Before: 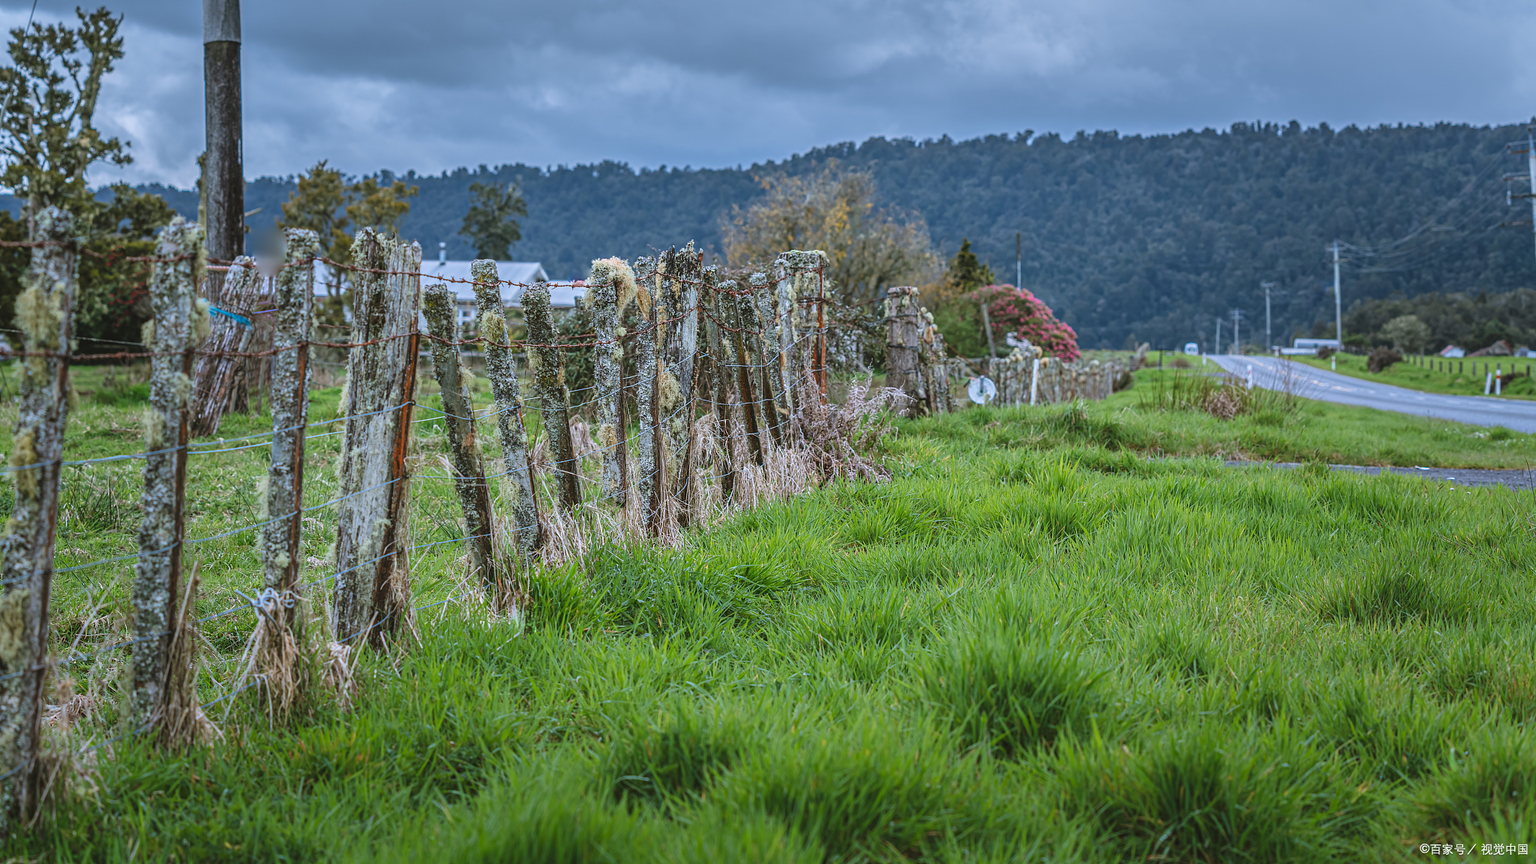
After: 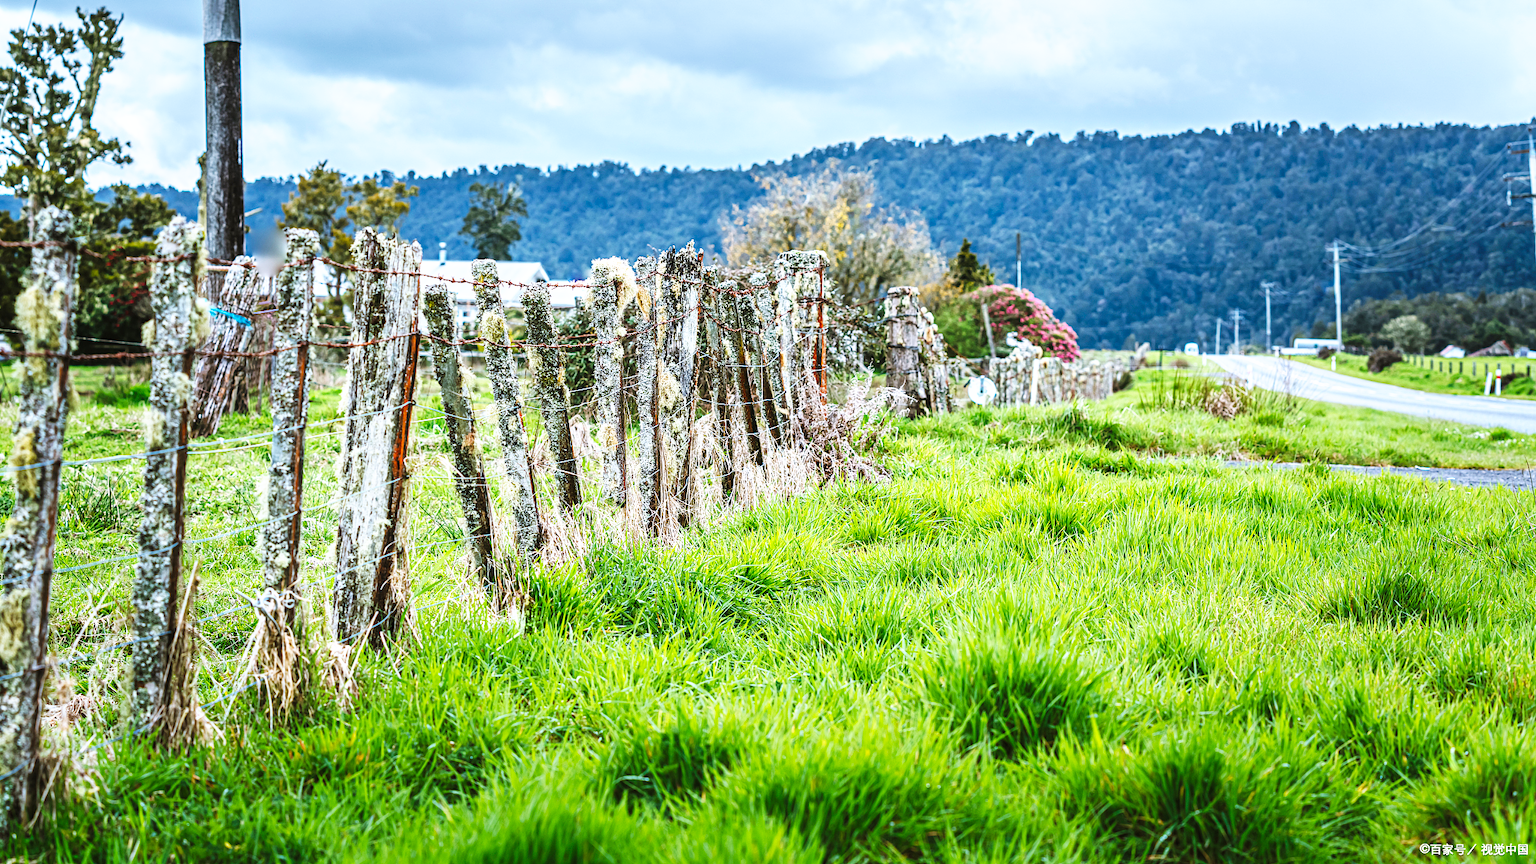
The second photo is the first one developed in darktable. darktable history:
color balance rgb: perceptual saturation grading › global saturation -0.054%, perceptual brilliance grading › global brilliance 21.722%, perceptual brilliance grading › shadows -35.679%, global vibrance 20%
base curve: curves: ch0 [(0, 0) (0.007, 0.004) (0.027, 0.03) (0.046, 0.07) (0.207, 0.54) (0.442, 0.872) (0.673, 0.972) (1, 1)], exposure shift 0.01, preserve colors none
